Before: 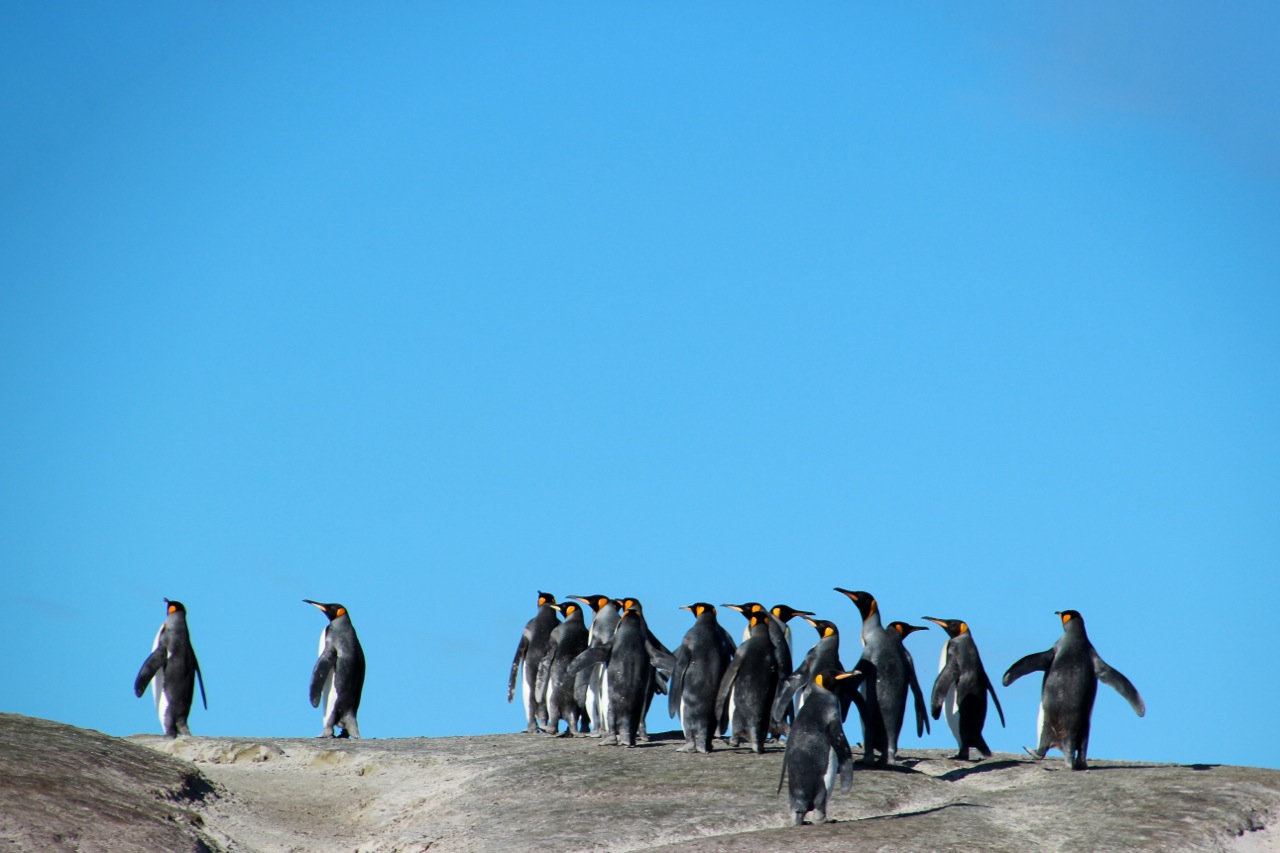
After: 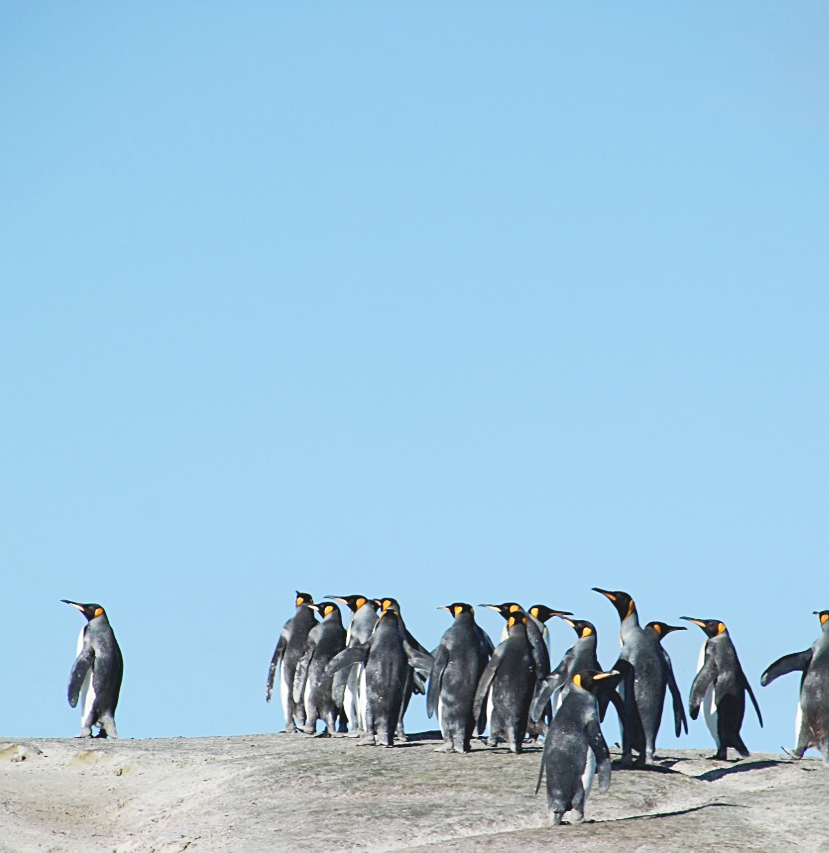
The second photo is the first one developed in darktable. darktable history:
exposure: black level correction 0, exposure 0.198 EV
contrast brightness saturation: contrast -0.251, saturation -0.425
sharpen: on, module defaults
color balance rgb: perceptual saturation grading › global saturation 28.283%, perceptual saturation grading › mid-tones 12.252%, perceptual saturation grading › shadows 11.007%, perceptual brilliance grading › highlights 47.288%, perceptual brilliance grading › mid-tones 22.516%, perceptual brilliance grading › shadows -6.295%, contrast -29.426%
tone curve: curves: ch0 [(0, 0) (0.091, 0.066) (0.184, 0.16) (0.491, 0.519) (0.748, 0.765) (1, 0.919)]; ch1 [(0, 0) (0.179, 0.173) (0.322, 0.32) (0.424, 0.424) (0.502, 0.504) (0.56, 0.578) (0.631, 0.675) (0.777, 0.806) (1, 1)]; ch2 [(0, 0) (0.434, 0.447) (0.483, 0.487) (0.547, 0.573) (0.676, 0.673) (1, 1)], preserve colors none
levels: levels [0.016, 0.5, 0.996]
crop and rotate: left 18.938%, right 16.242%
